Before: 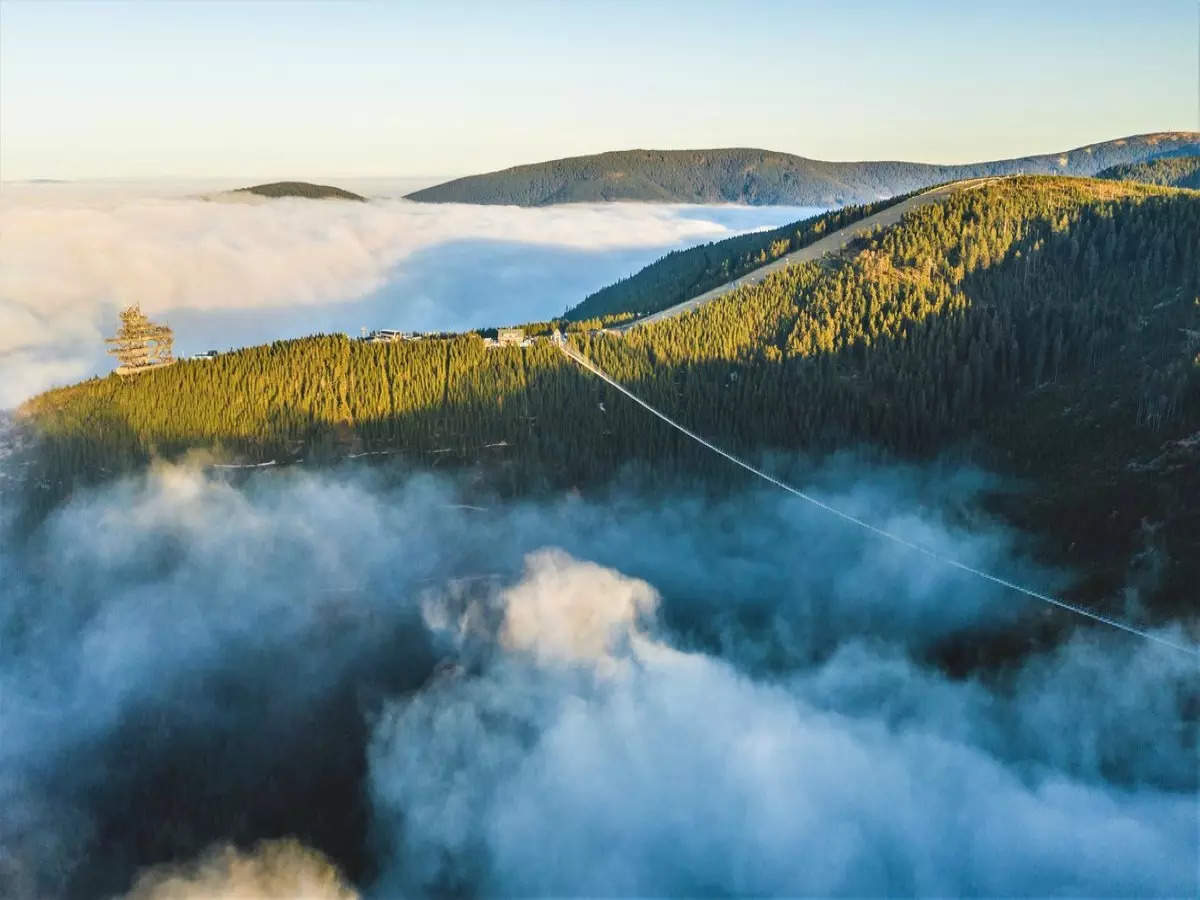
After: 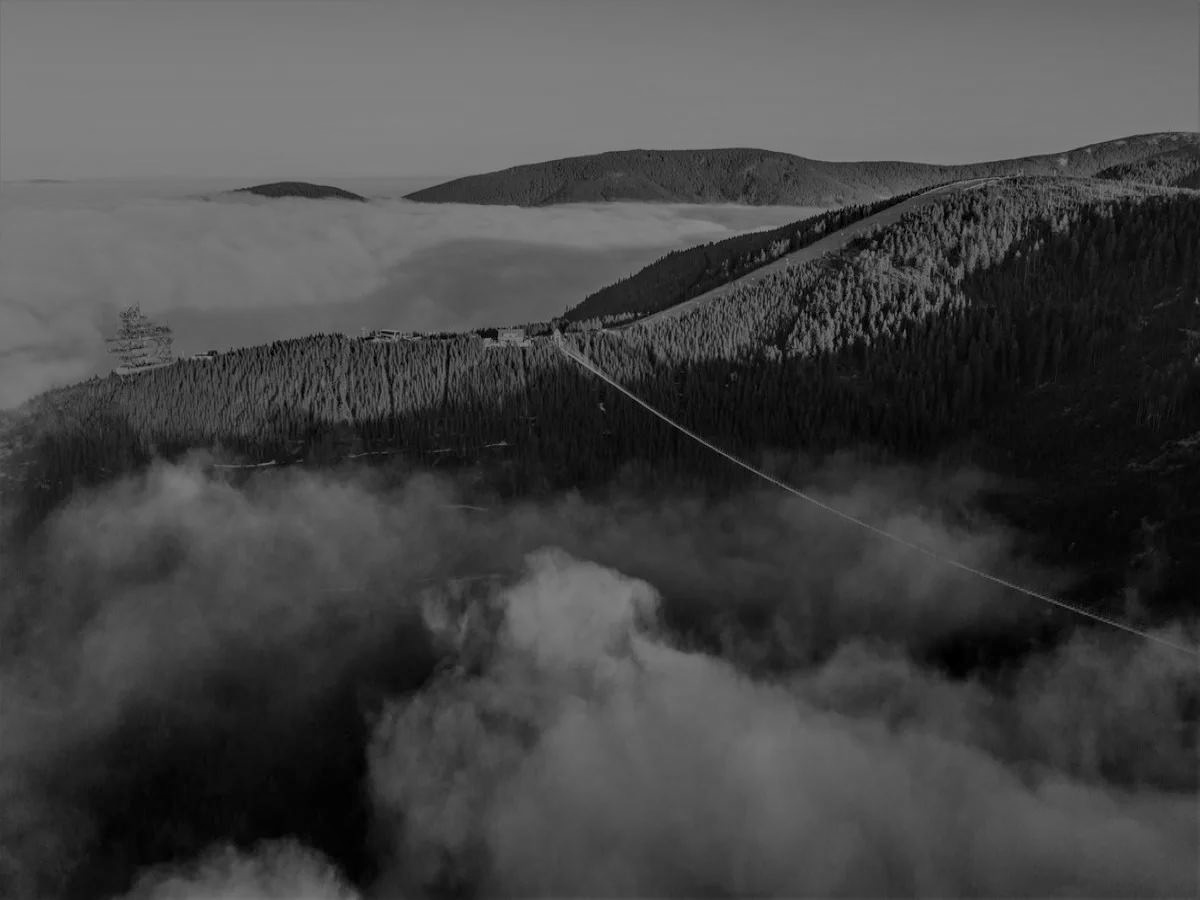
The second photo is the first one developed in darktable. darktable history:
color balance rgb: on, module defaults
exposure: exposure -2.446 EV, compensate highlight preservation false
local contrast: on, module defaults
contrast brightness saturation: brightness 0.09, saturation 0.19
monochrome: a -11.7, b 1.62, size 0.5, highlights 0.38
